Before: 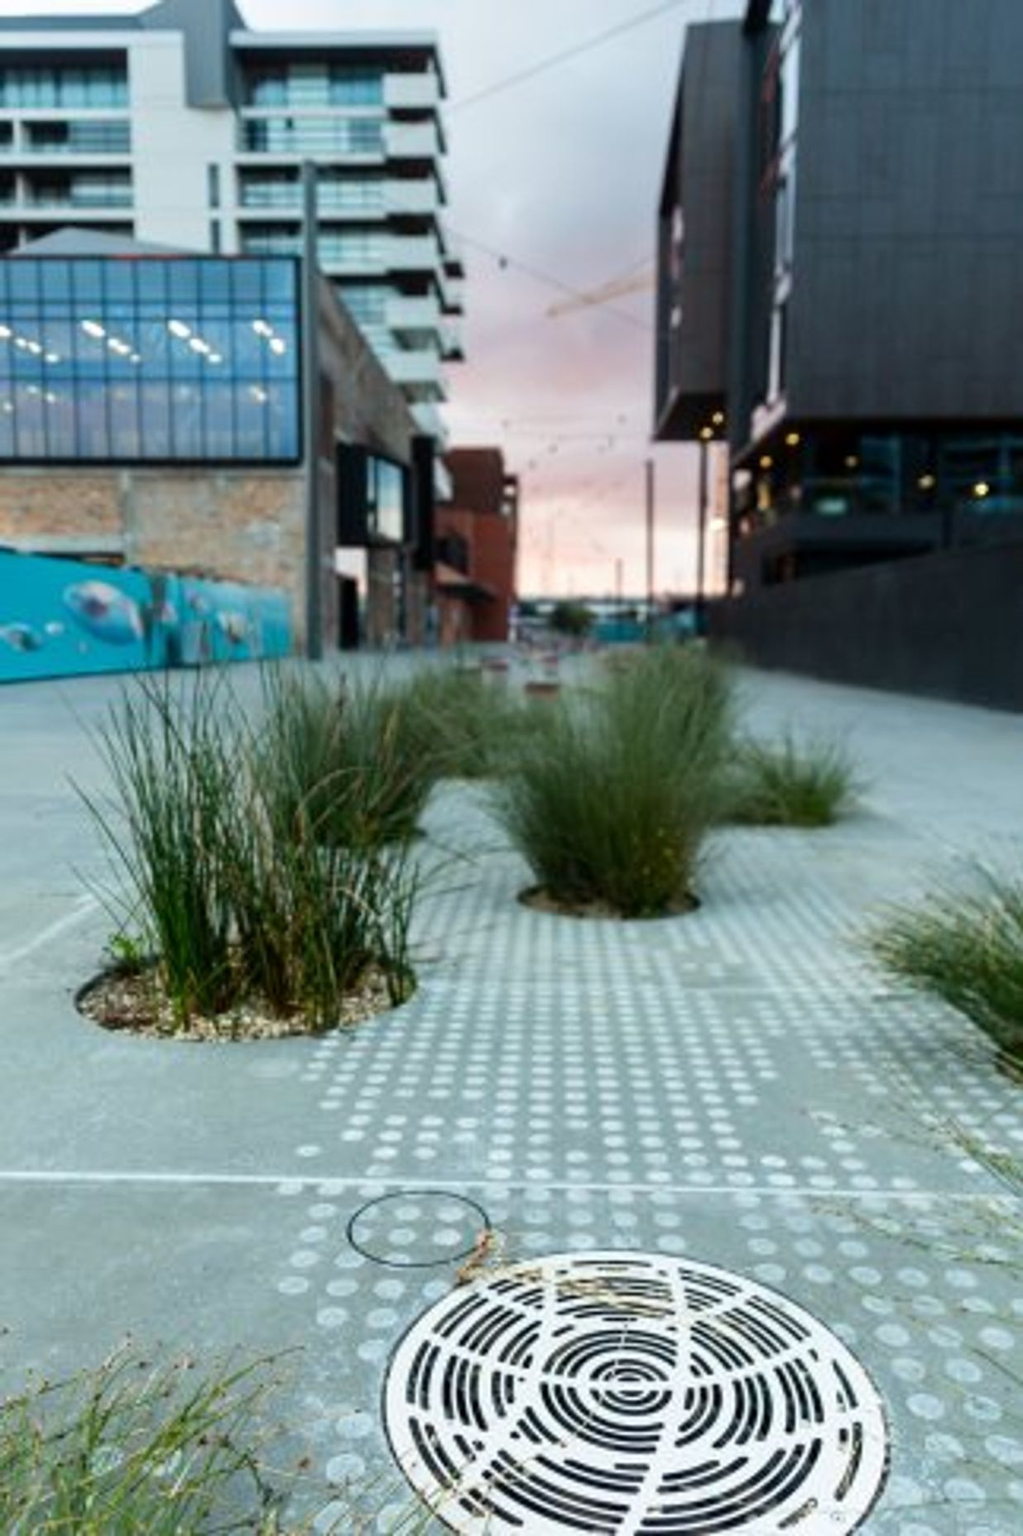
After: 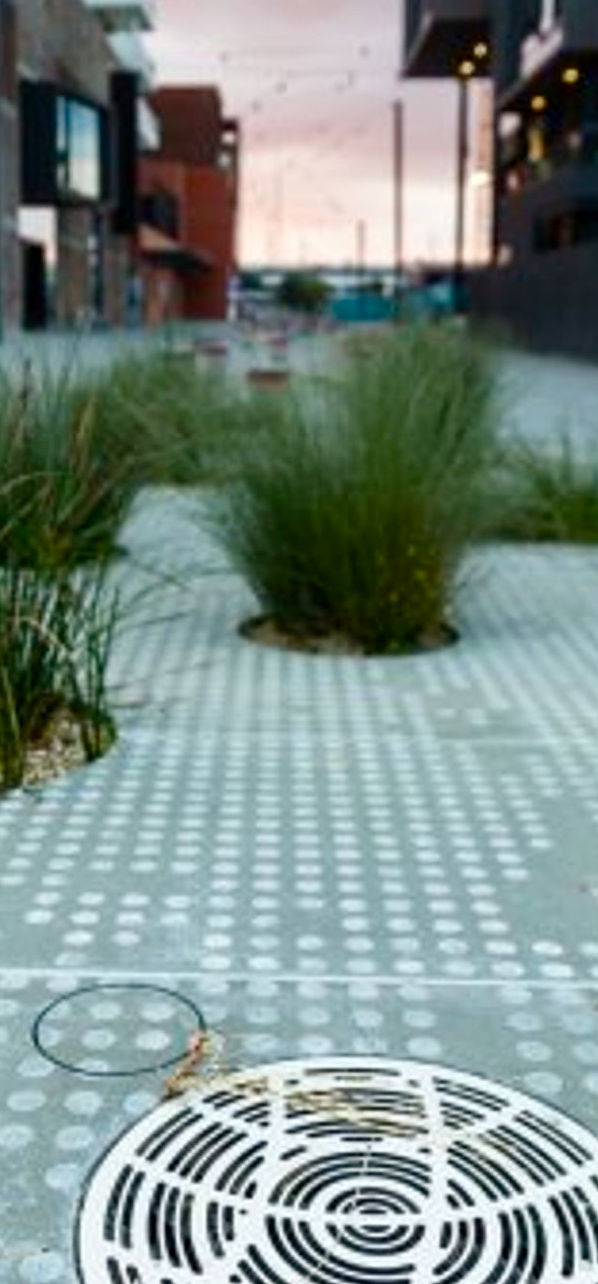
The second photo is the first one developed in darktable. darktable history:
color balance rgb: perceptual saturation grading › global saturation 20%, perceptual saturation grading › highlights -25.041%, perceptual saturation grading › shadows 24.414%
crop: left 31.311%, top 24.562%, right 20.275%, bottom 6.251%
